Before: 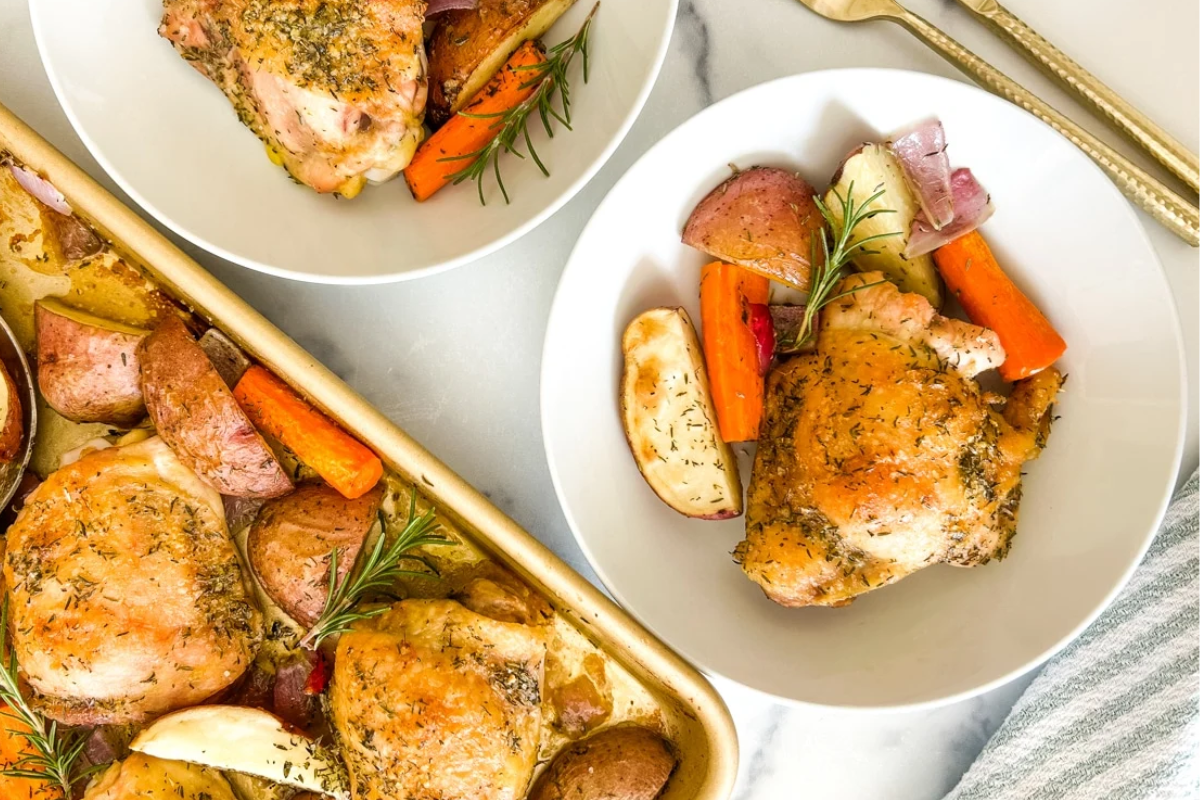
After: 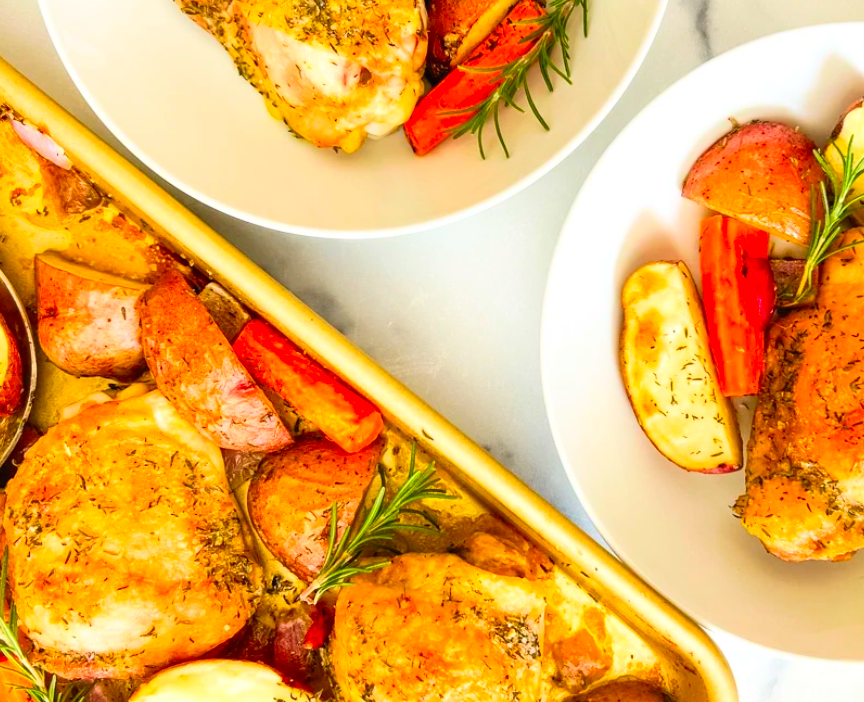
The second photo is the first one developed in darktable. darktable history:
contrast brightness saturation: contrast 0.2, brightness 0.2, saturation 0.8
crop: top 5.803%, right 27.864%, bottom 5.804%
shadows and highlights: radius 334.93, shadows 63.48, highlights 6.06, compress 87.7%, highlights color adjustment 39.73%, soften with gaussian
